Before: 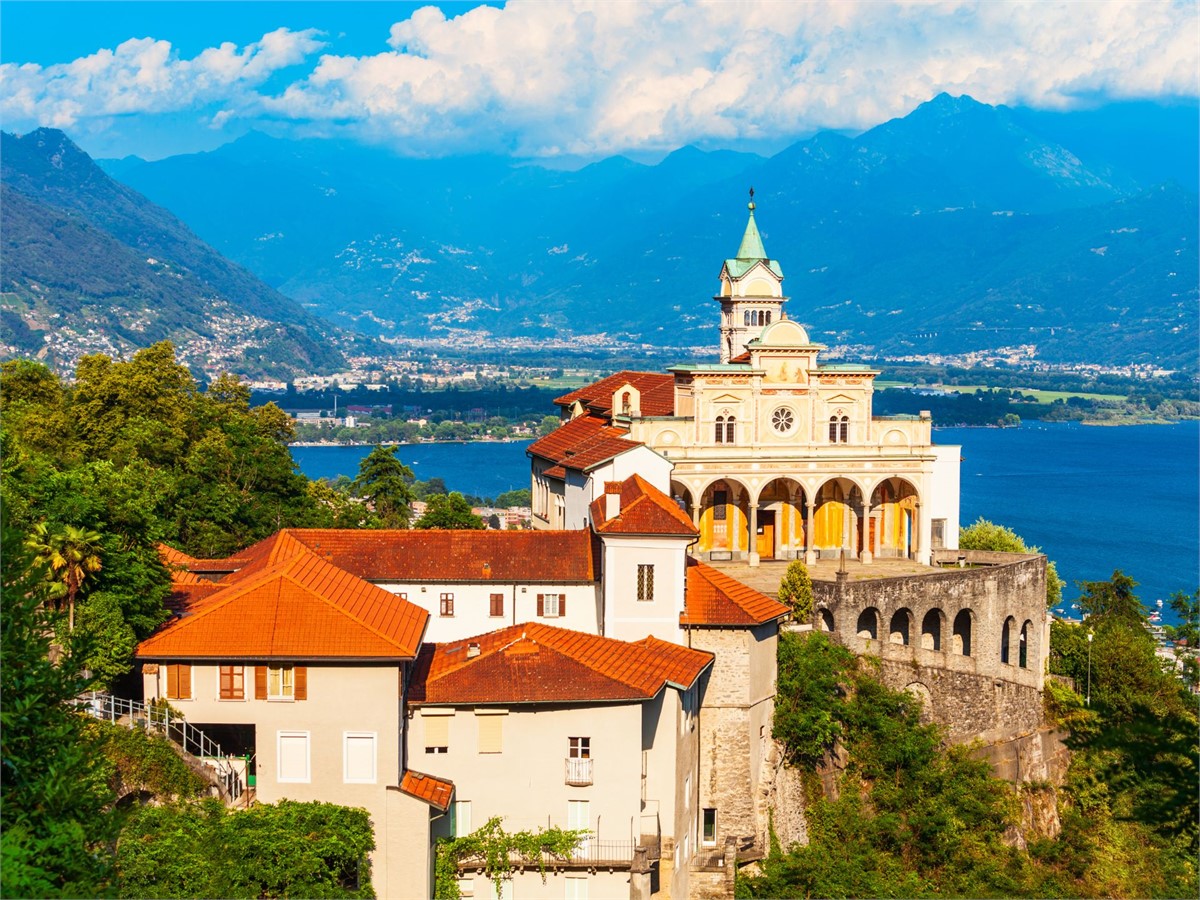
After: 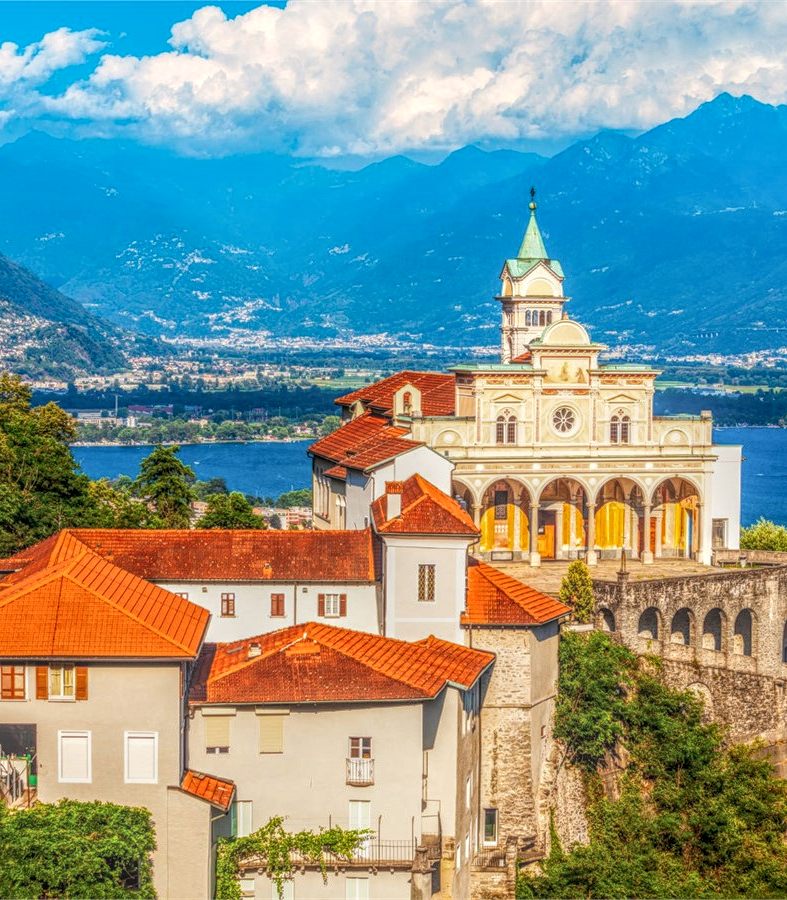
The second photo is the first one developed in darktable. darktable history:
crop and rotate: left 18.315%, right 16.021%
local contrast: highlights 6%, shadows 6%, detail 200%, midtone range 0.249
